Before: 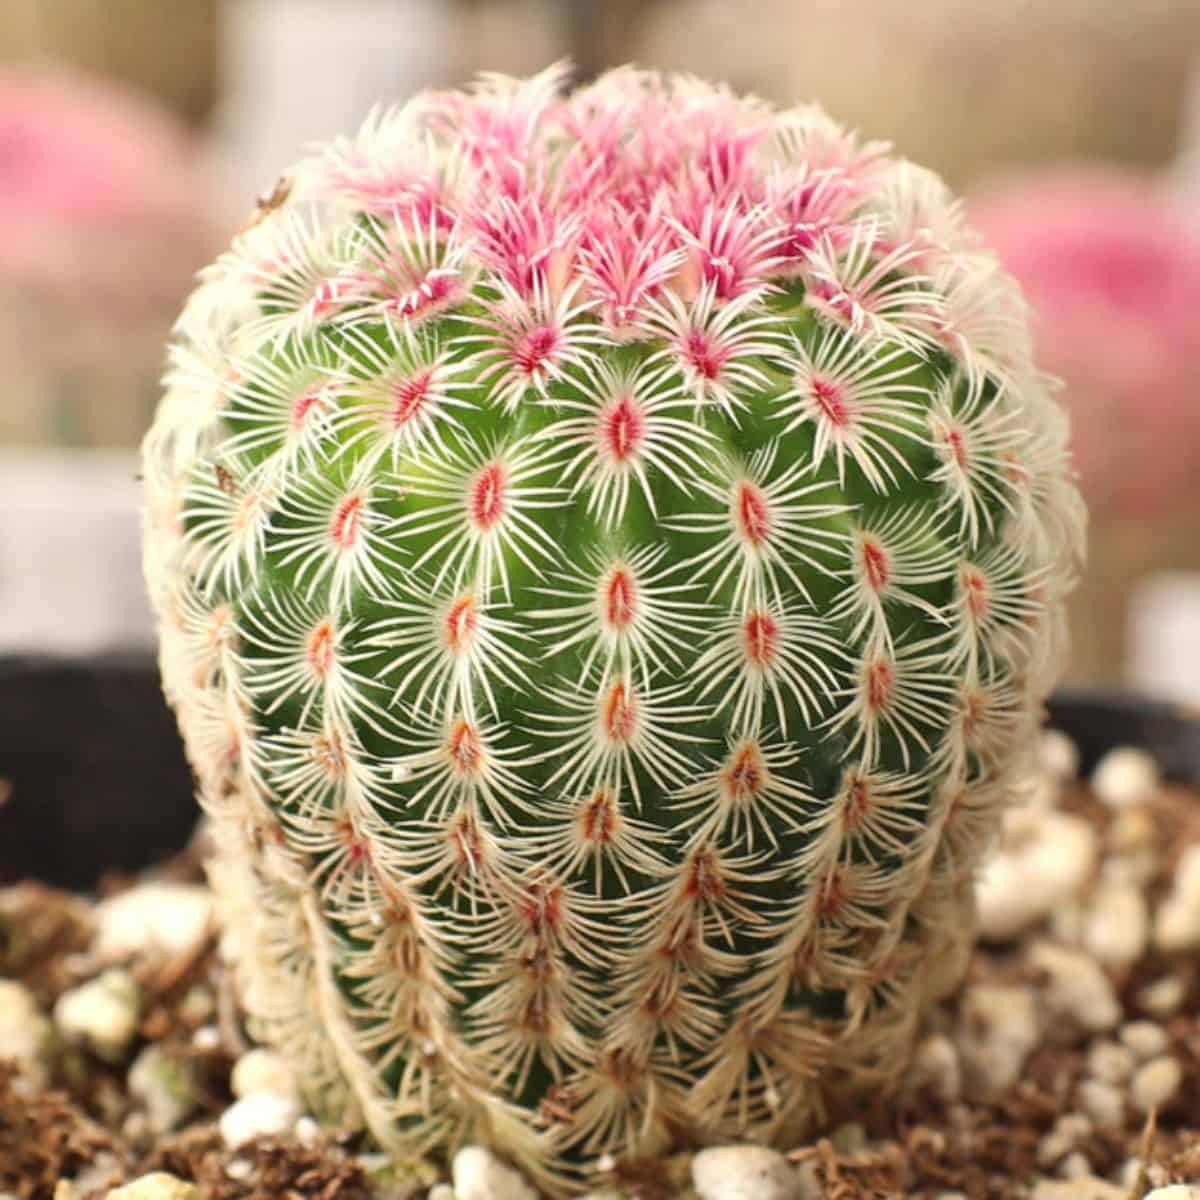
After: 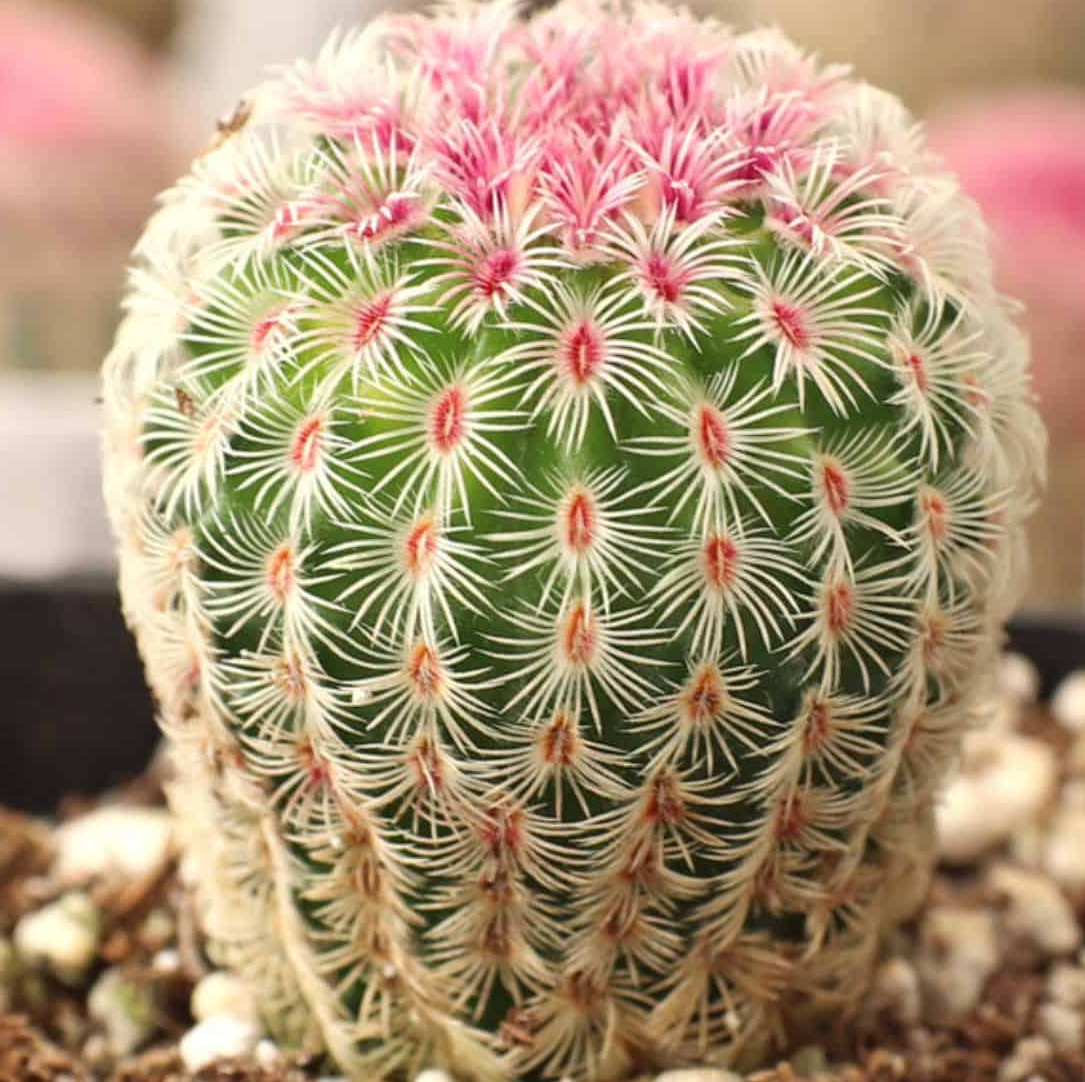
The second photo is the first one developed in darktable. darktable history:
crop: left 3.341%, top 6.425%, right 6.177%, bottom 3.33%
